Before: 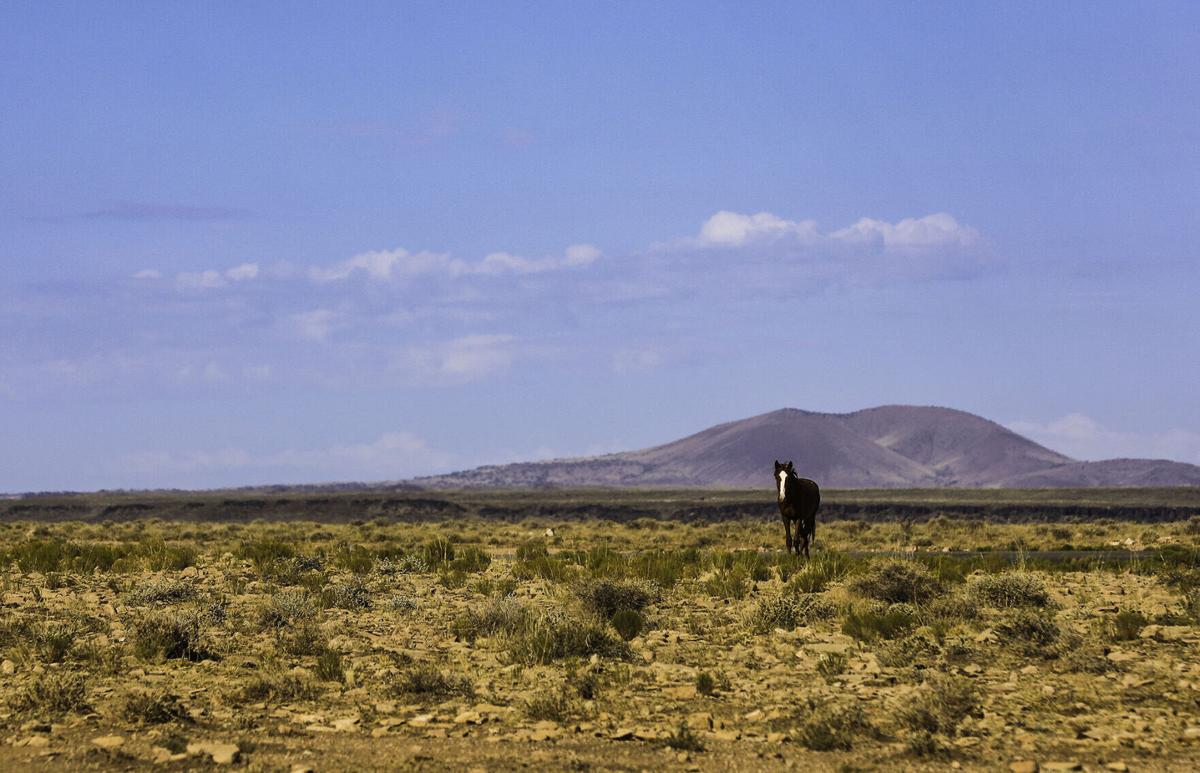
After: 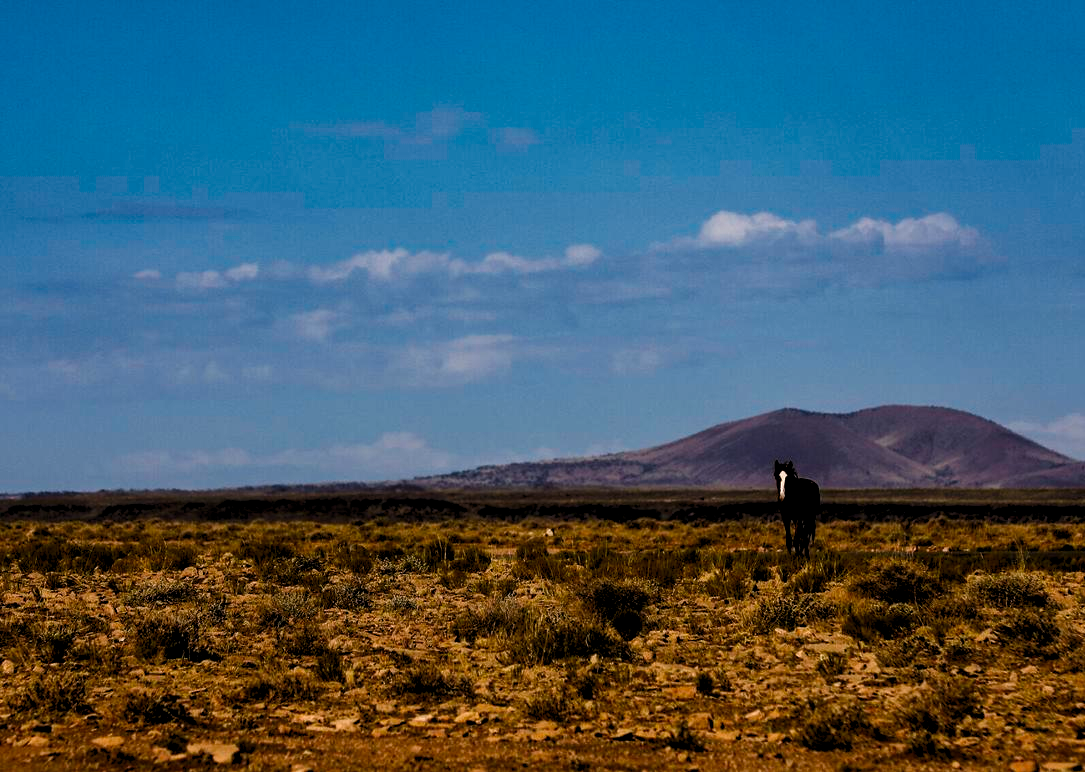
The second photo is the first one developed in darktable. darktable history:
levels: levels [0.073, 0.497, 0.972]
crop: right 9.505%, bottom 0.037%
contrast brightness saturation: brightness -0.538
